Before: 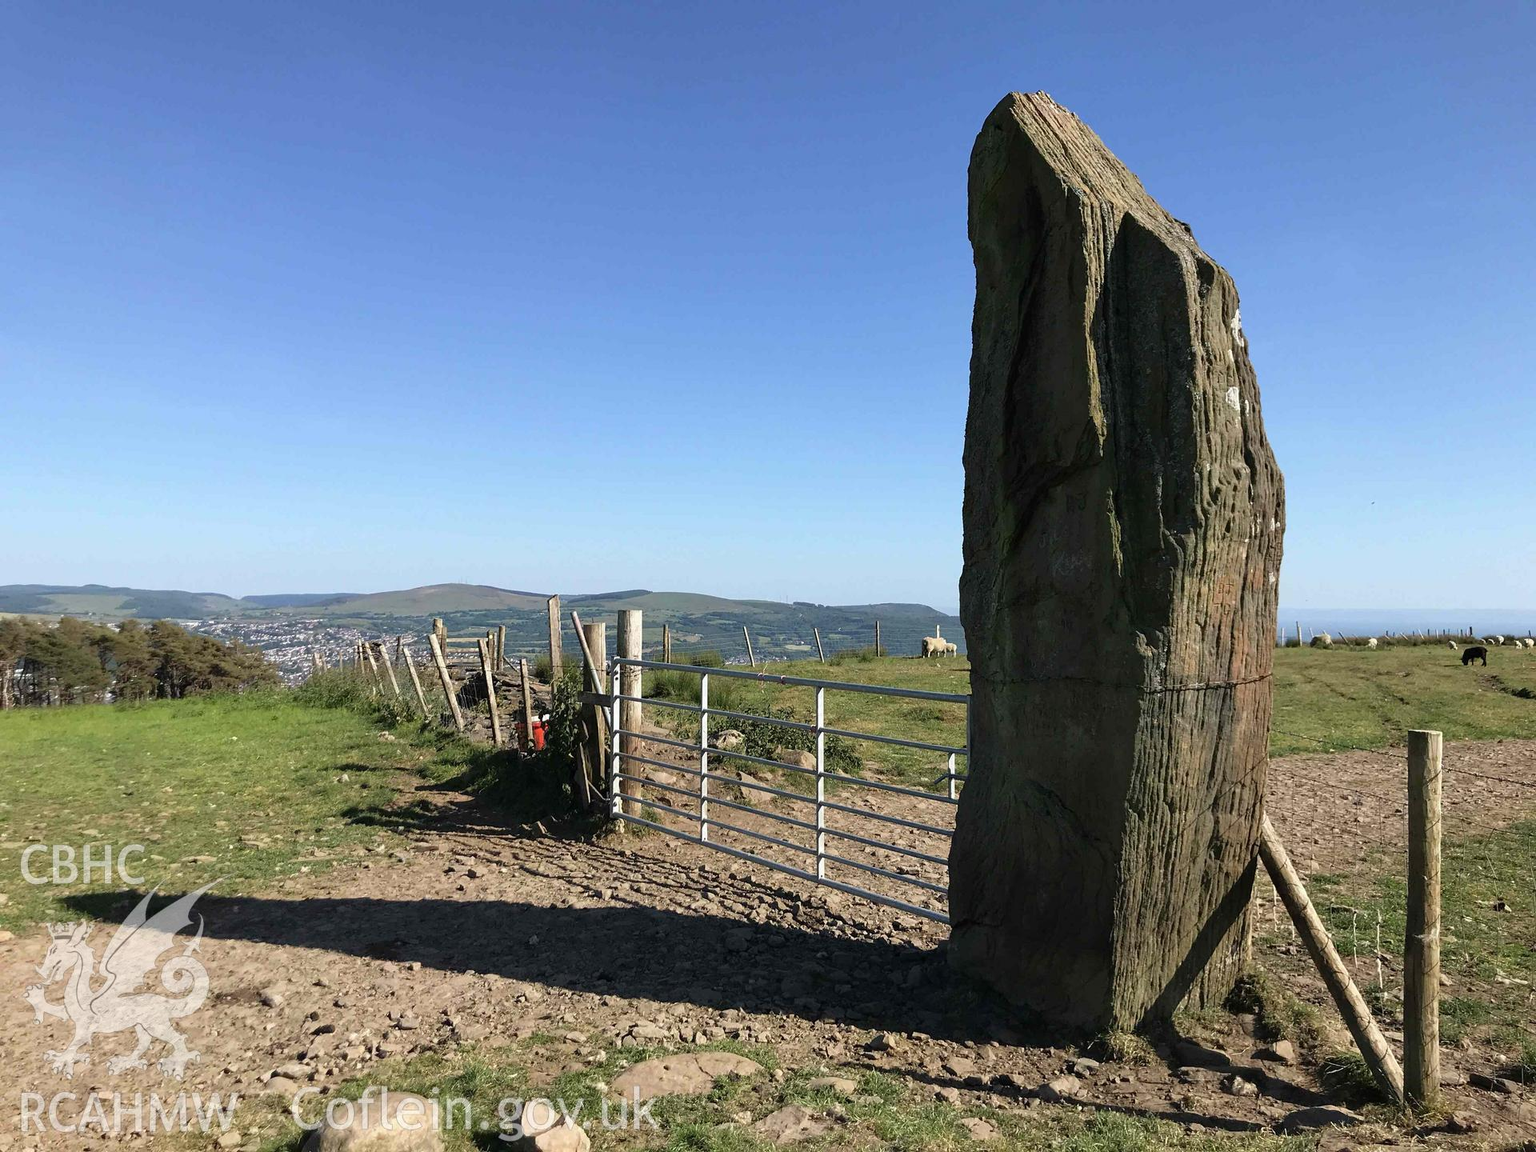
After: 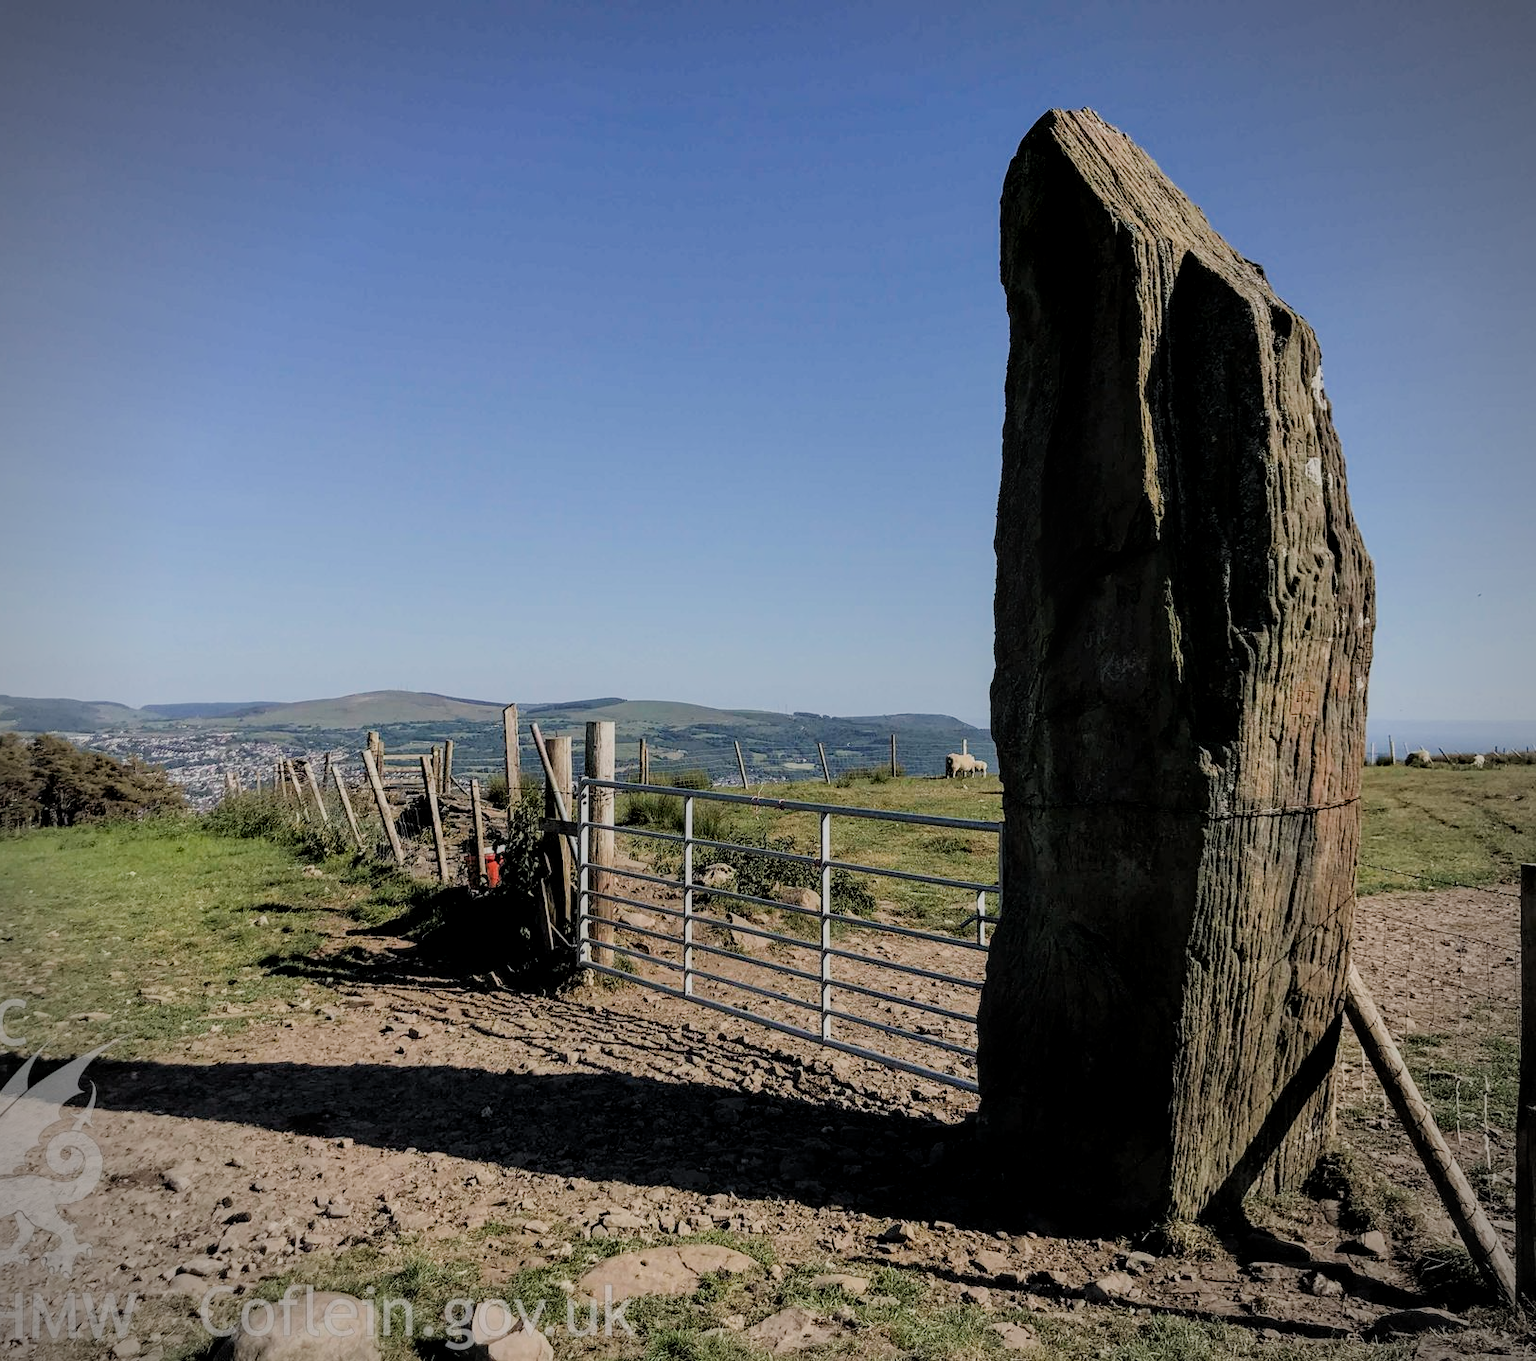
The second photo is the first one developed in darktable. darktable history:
vignetting: unbound false
crop: left 7.977%, right 7.463%
filmic rgb: black relative exposure -6.1 EV, white relative exposure 6.96 EV, hardness 2.25
local contrast: on, module defaults
